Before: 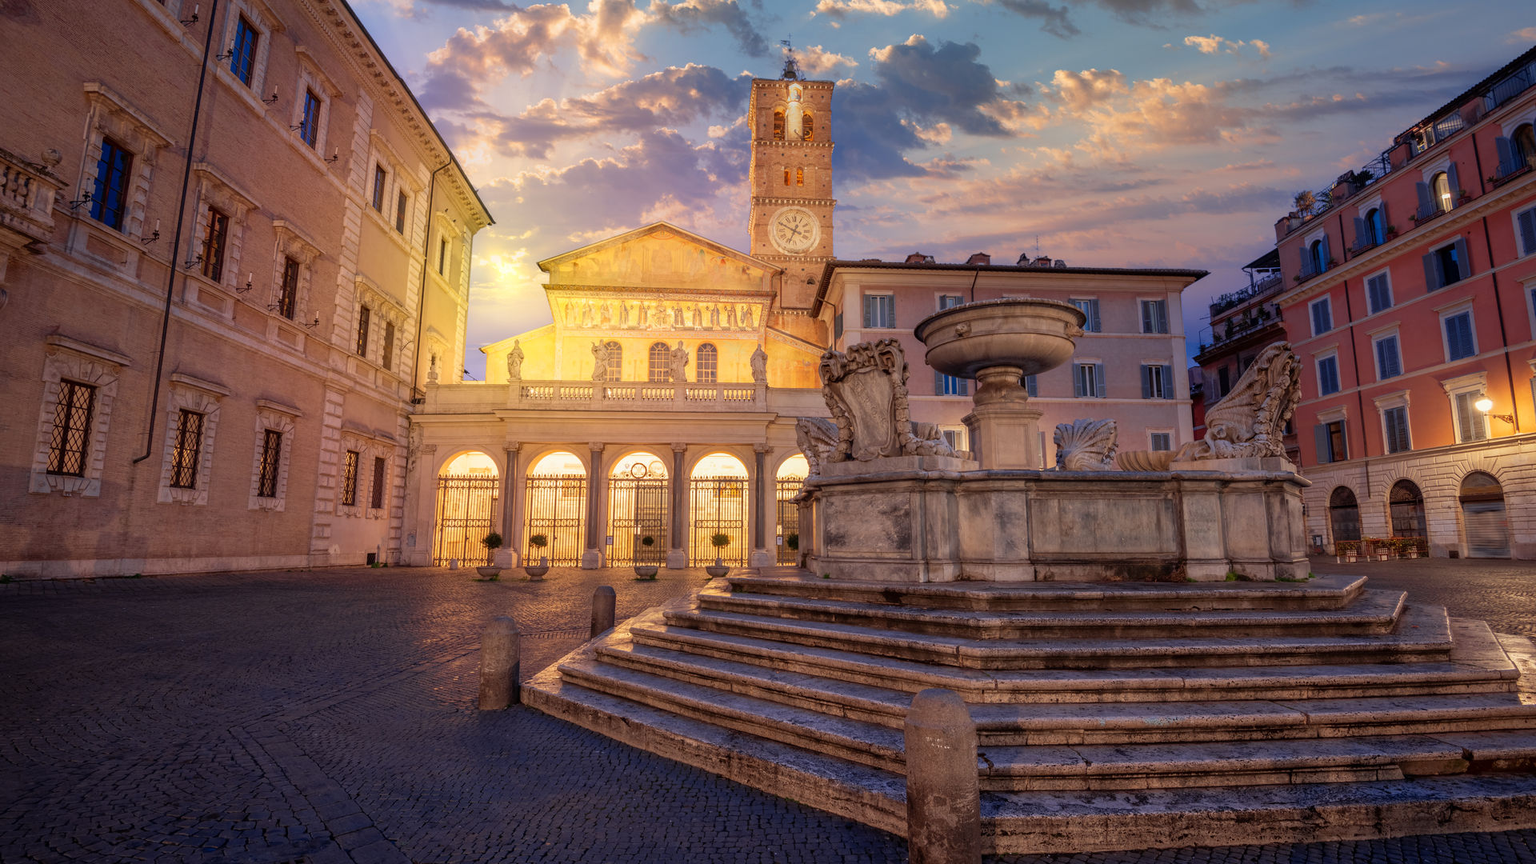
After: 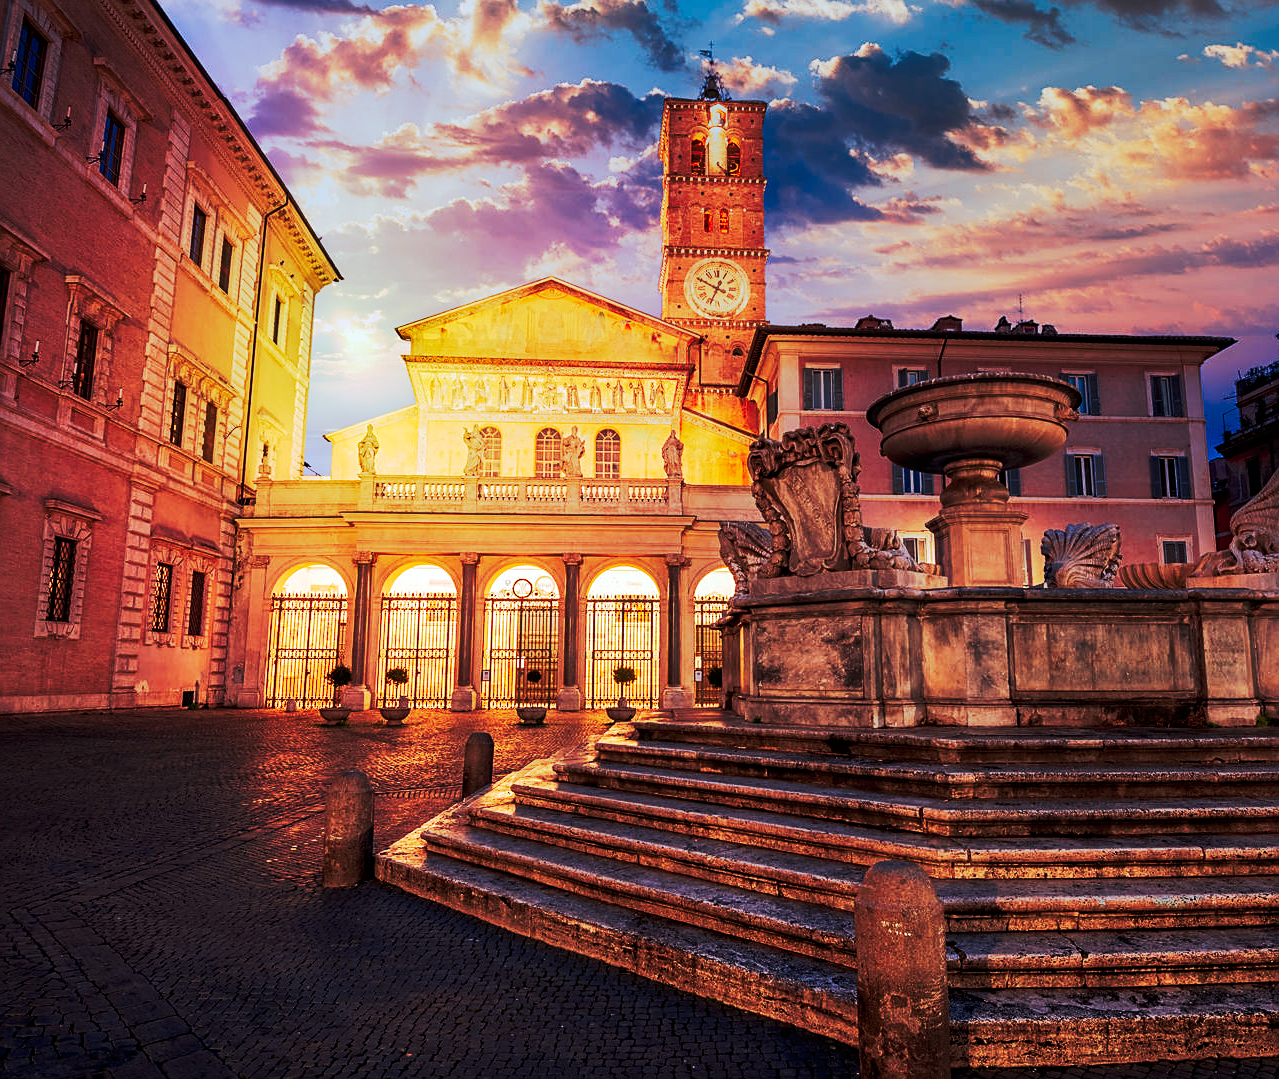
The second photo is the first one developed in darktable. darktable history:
local contrast: mode bilateral grid, contrast 10, coarseness 25, detail 115%, midtone range 0.2
tone curve: curves: ch0 [(0, 0) (0.003, 0.002) (0.011, 0.004) (0.025, 0.005) (0.044, 0.009) (0.069, 0.013) (0.1, 0.017) (0.136, 0.036) (0.177, 0.066) (0.224, 0.102) (0.277, 0.143) (0.335, 0.197) (0.399, 0.268) (0.468, 0.389) (0.543, 0.549) (0.623, 0.714) (0.709, 0.801) (0.801, 0.854) (0.898, 0.9) (1, 1)], preserve colors none
graduated density: hue 238.83°, saturation 50%
exposure: exposure 0.4 EV, compensate highlight preservation false
crop and rotate: left 14.385%, right 18.948%
color correction: highlights a* -10.69, highlights b* -19.19
white balance: red 1.123, blue 0.83
sharpen: on, module defaults
